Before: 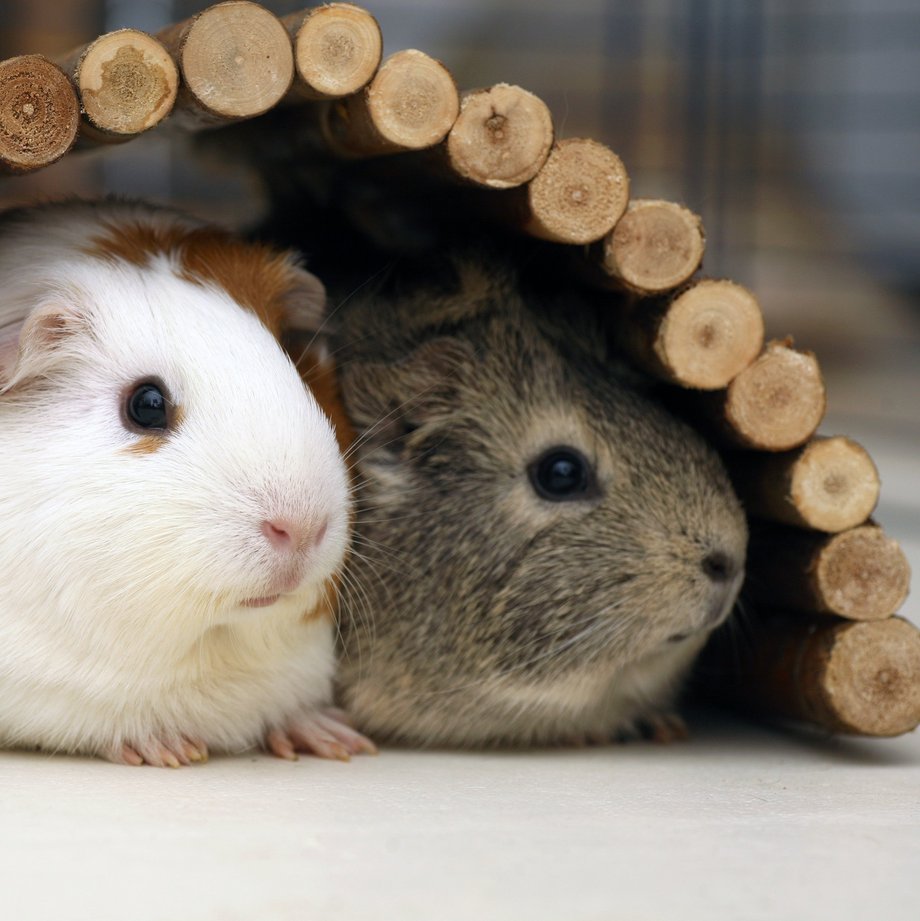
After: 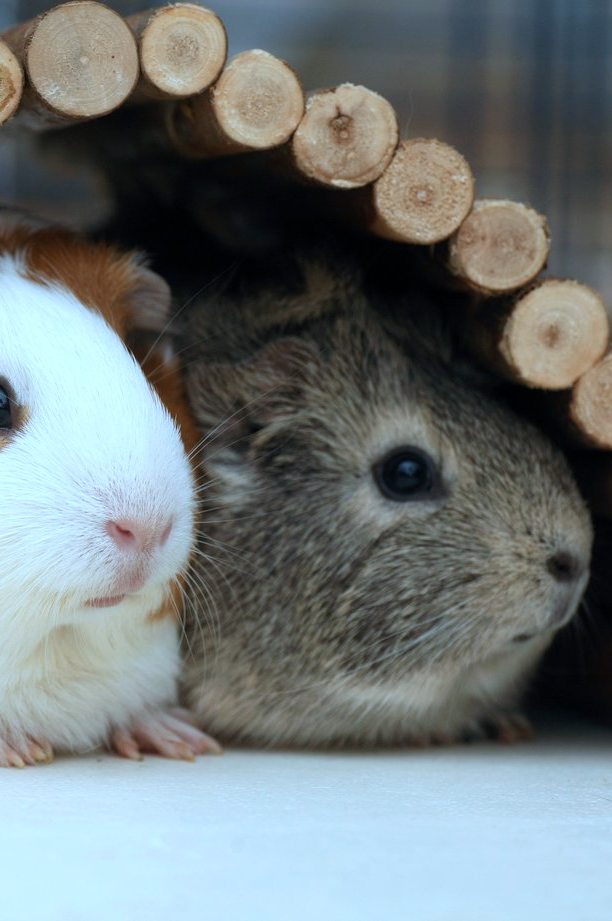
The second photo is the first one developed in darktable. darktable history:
sharpen: radius 2.883, amount 0.868, threshold 47.523
color correction: highlights a* -9.73, highlights b* -21.22
crop: left 16.899%, right 16.556%
